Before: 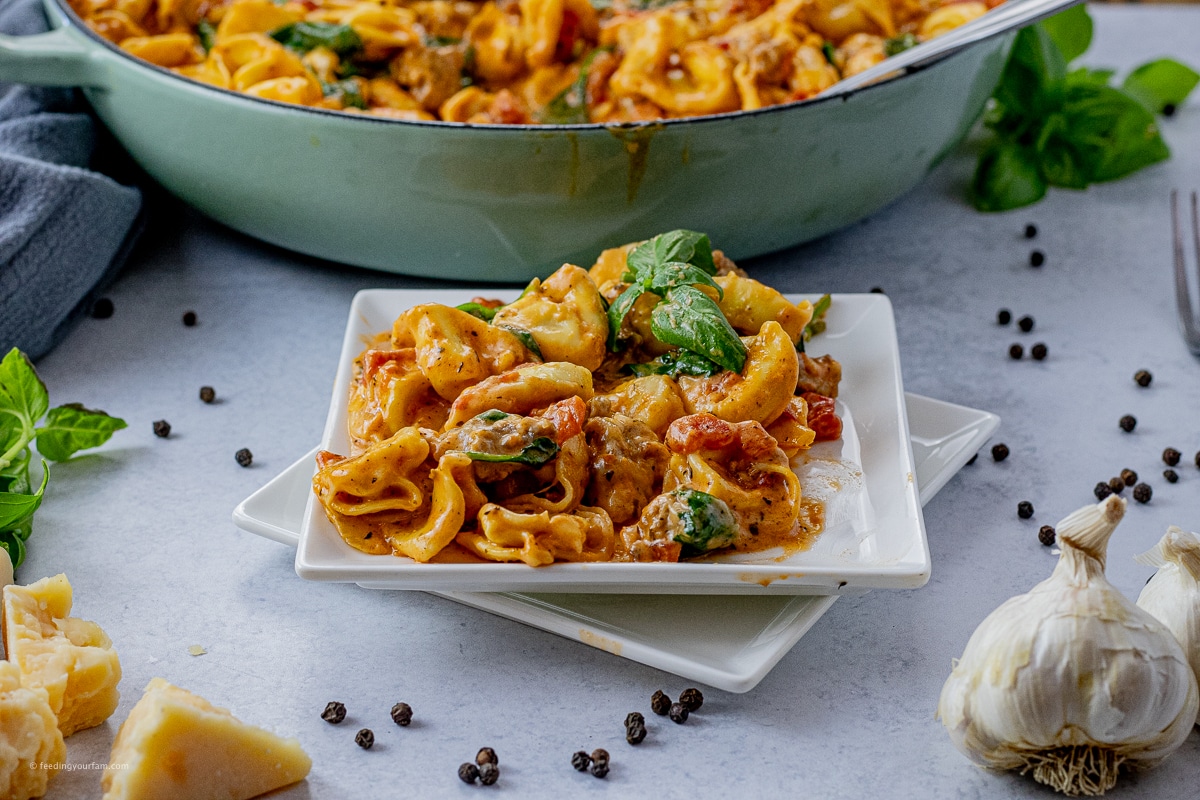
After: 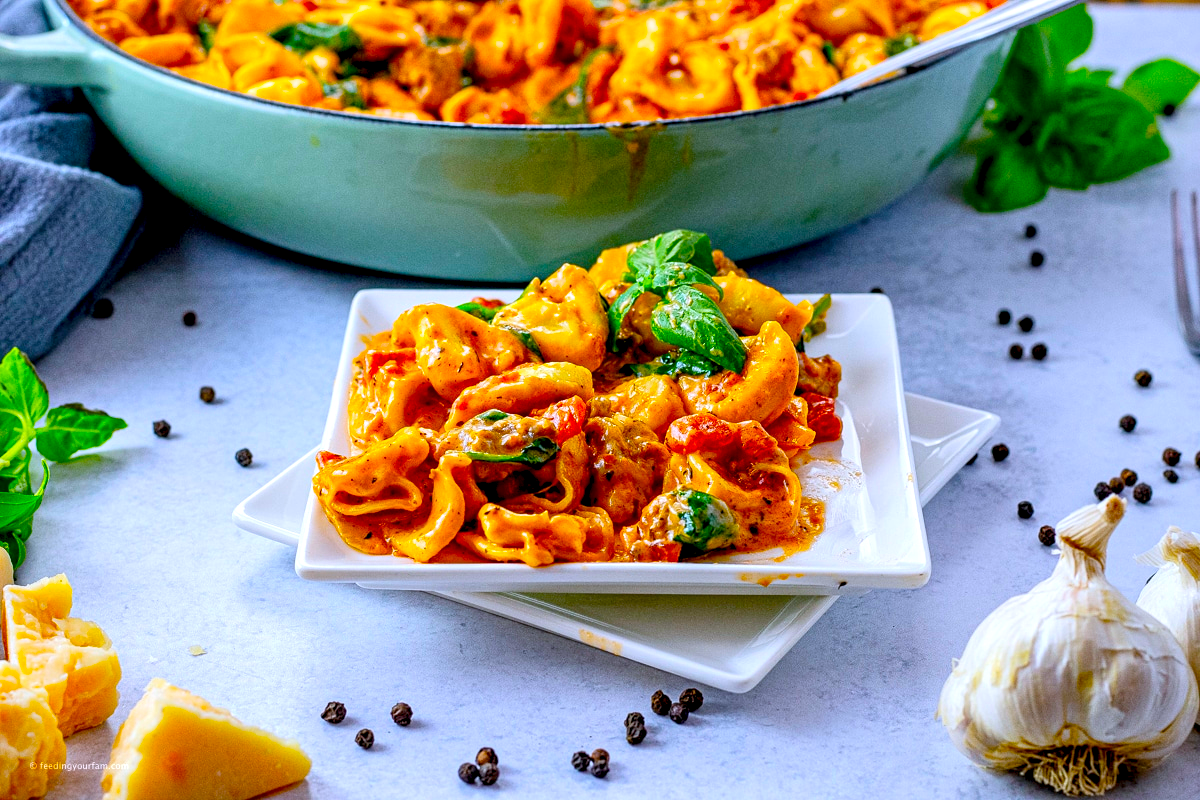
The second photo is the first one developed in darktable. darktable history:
color calibration: illuminant as shot in camera, x 0.358, y 0.373, temperature 4628.91 K
exposure: exposure 0.669 EV, compensate highlight preservation false
contrast equalizer: octaves 7, y [[0.6 ×6], [0.55 ×6], [0 ×6], [0 ×6], [0 ×6]], mix 0.3
color balance: input saturation 134.34%, contrast -10.04%, contrast fulcrum 19.67%, output saturation 133.51%
